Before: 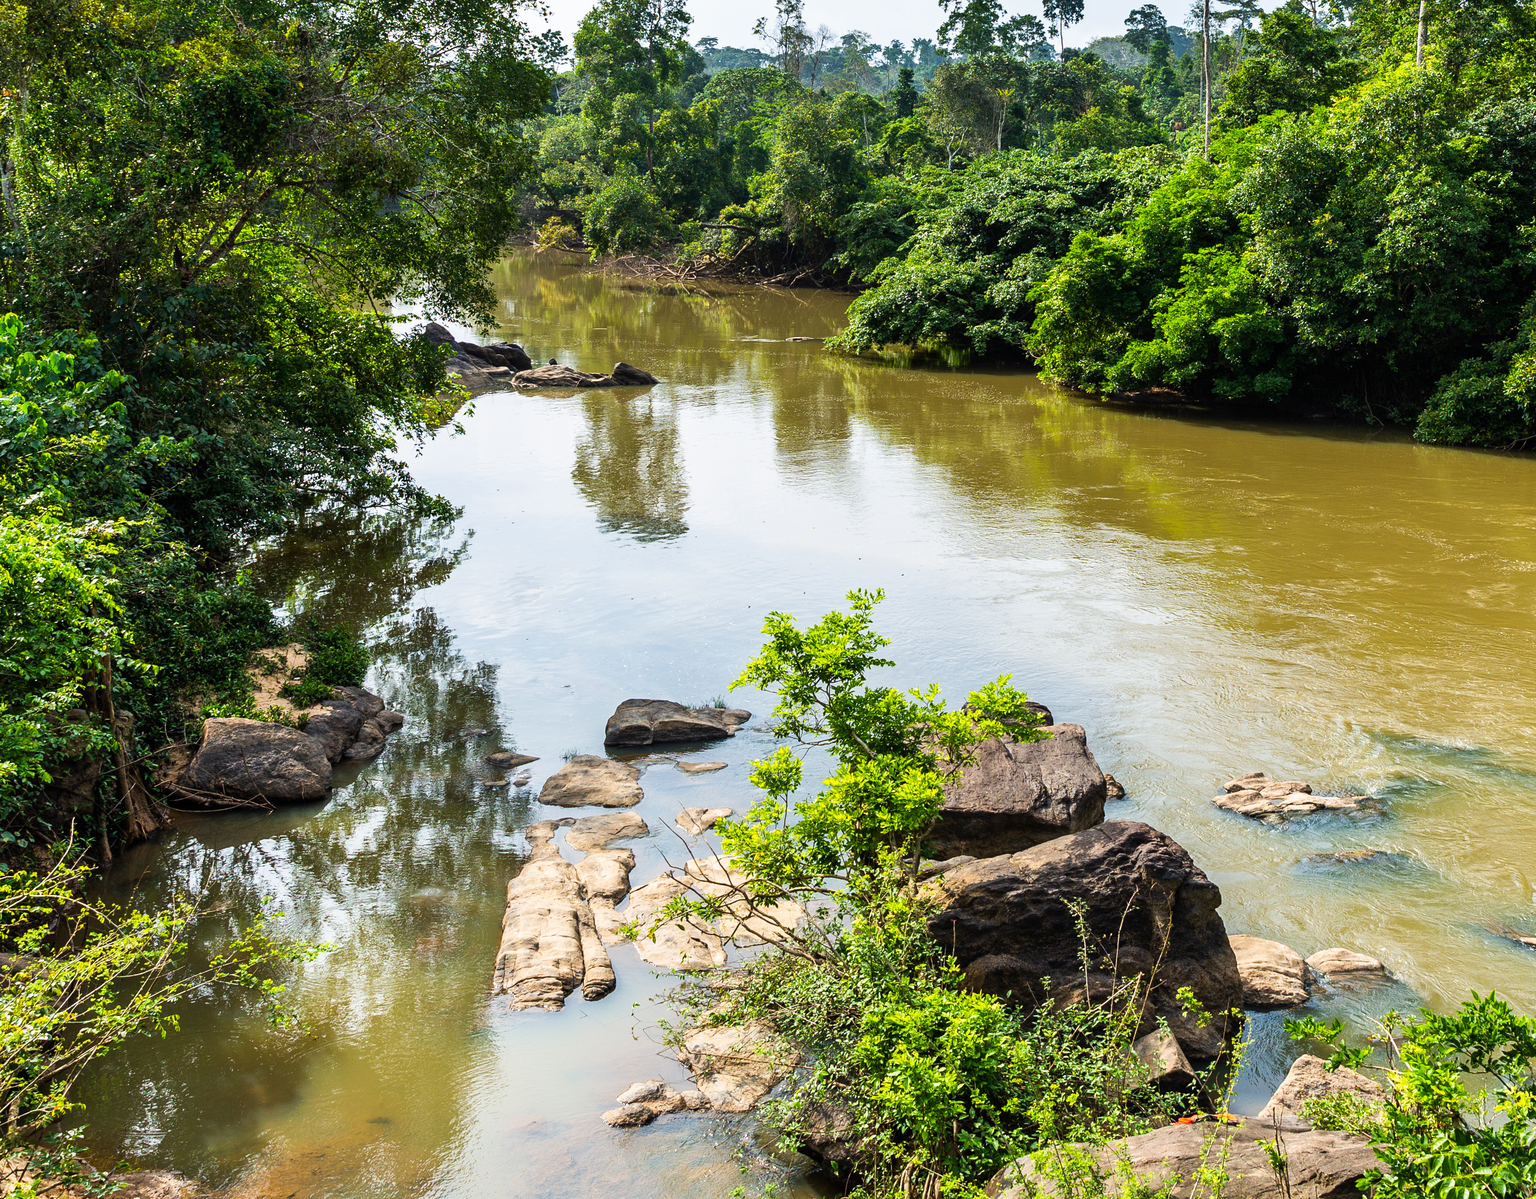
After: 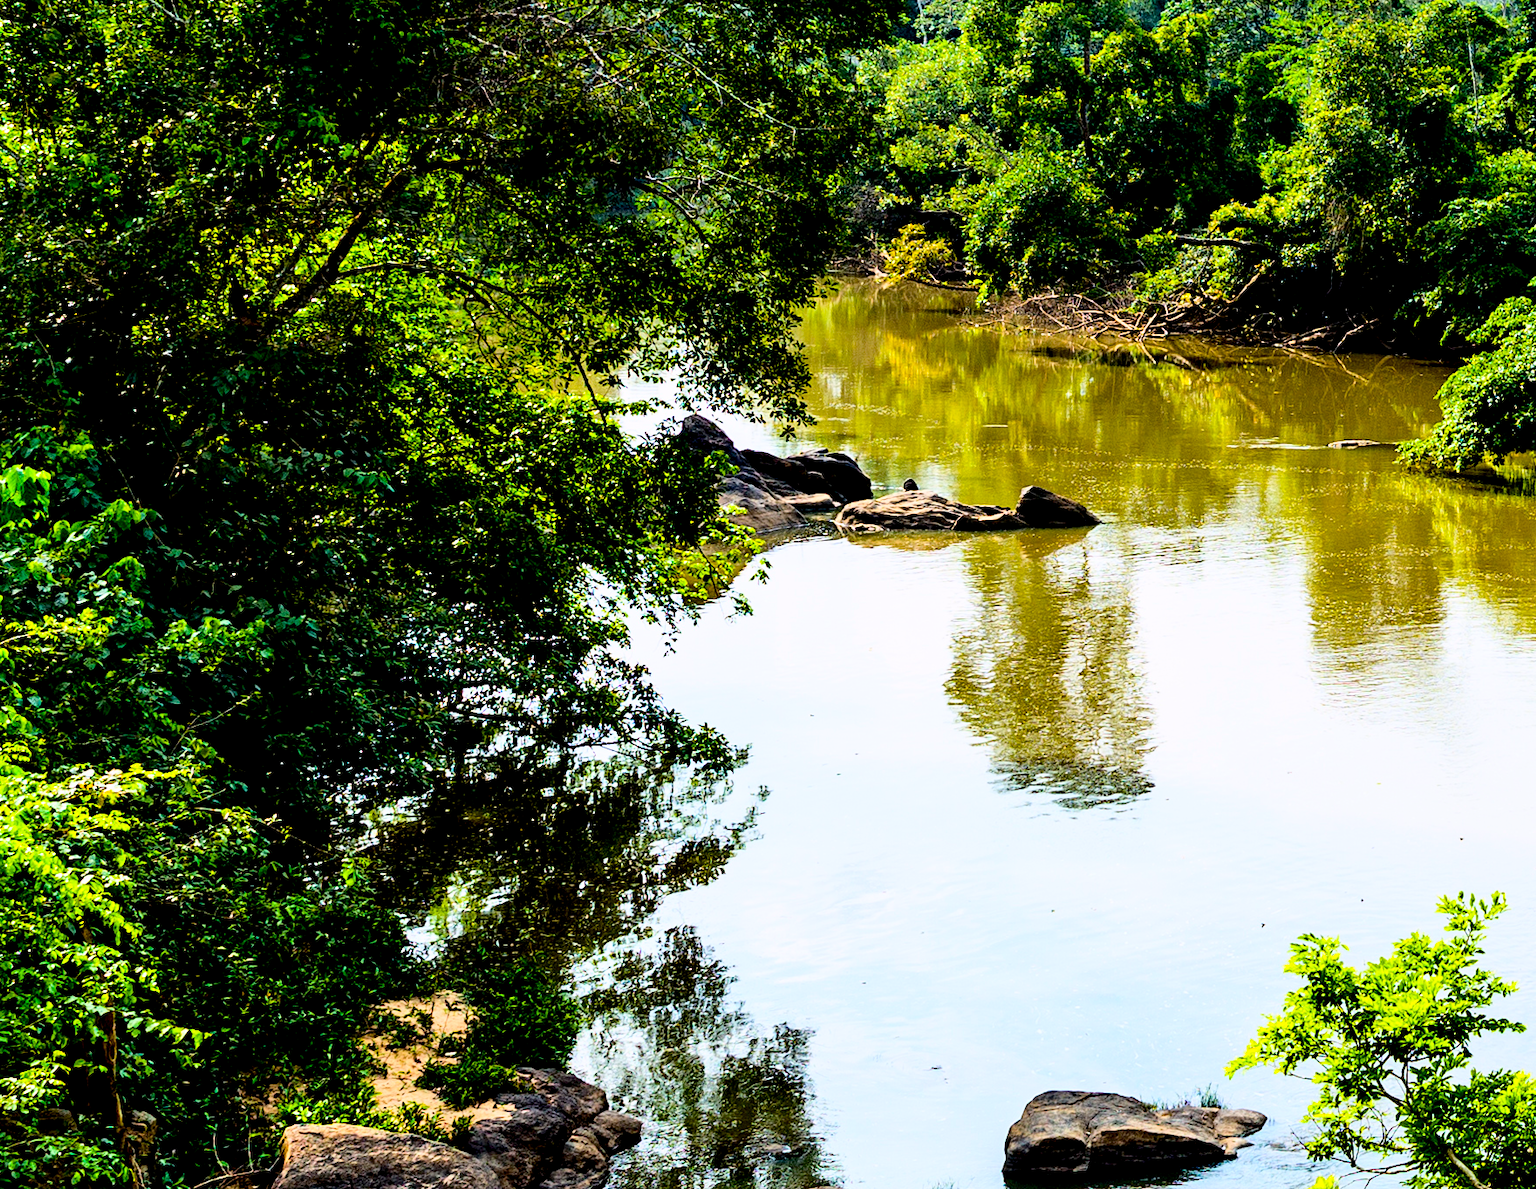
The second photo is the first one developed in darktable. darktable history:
crop and rotate: left 3.028%, top 7.667%, right 41.275%, bottom 37.067%
exposure: black level correction 0.029, exposure -0.078 EV, compensate highlight preservation false
color balance rgb: highlights gain › chroma 0.251%, highlights gain › hue 330.64°, perceptual saturation grading › global saturation 25.459%
base curve: curves: ch0 [(0, 0) (0.028, 0.03) (0.121, 0.232) (0.46, 0.748) (0.859, 0.968) (1, 1)]
